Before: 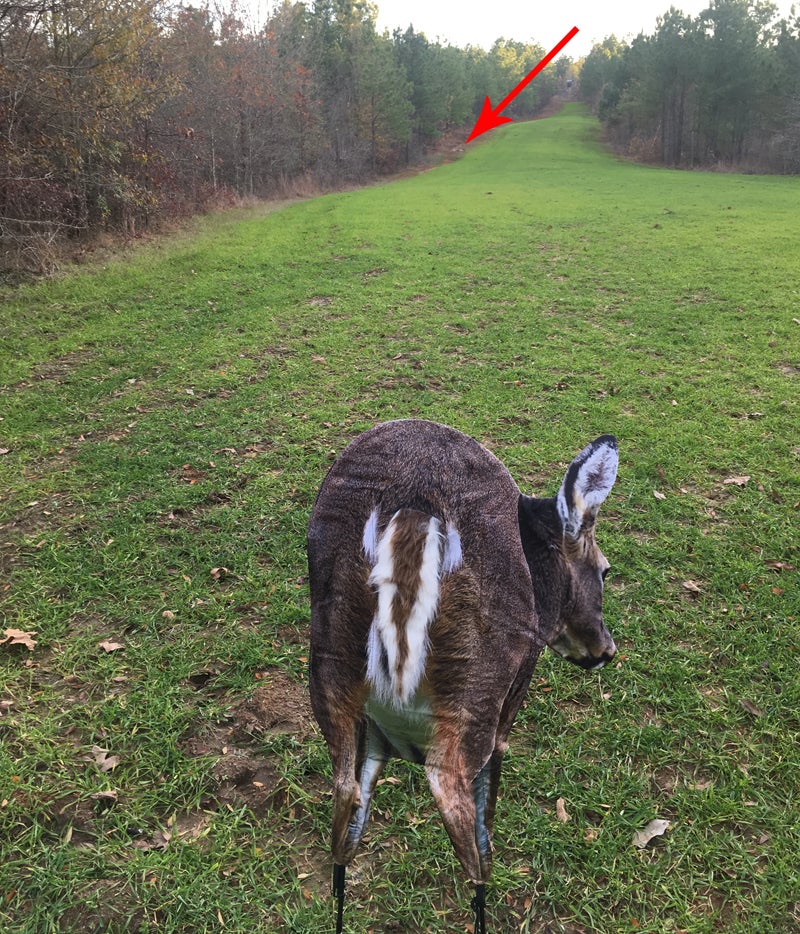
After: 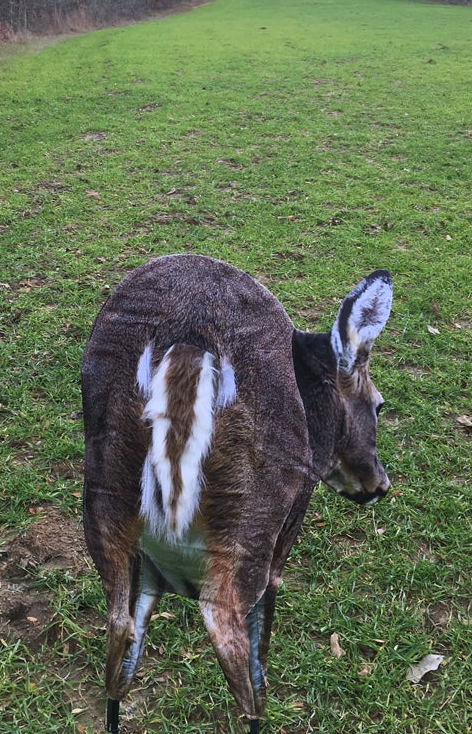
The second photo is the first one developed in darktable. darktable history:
crop and rotate: left 28.256%, top 17.734%, right 12.656%, bottom 3.573%
white balance: red 0.954, blue 1.079
